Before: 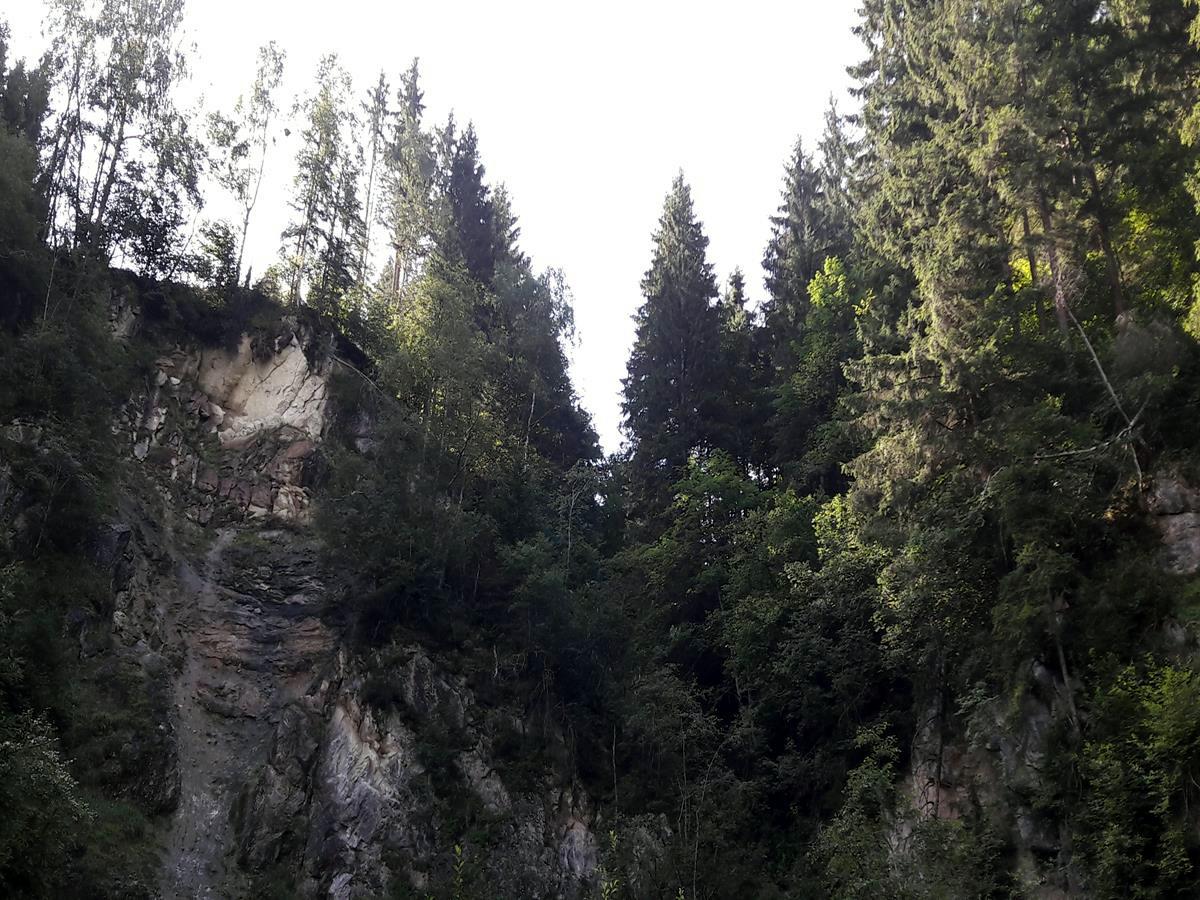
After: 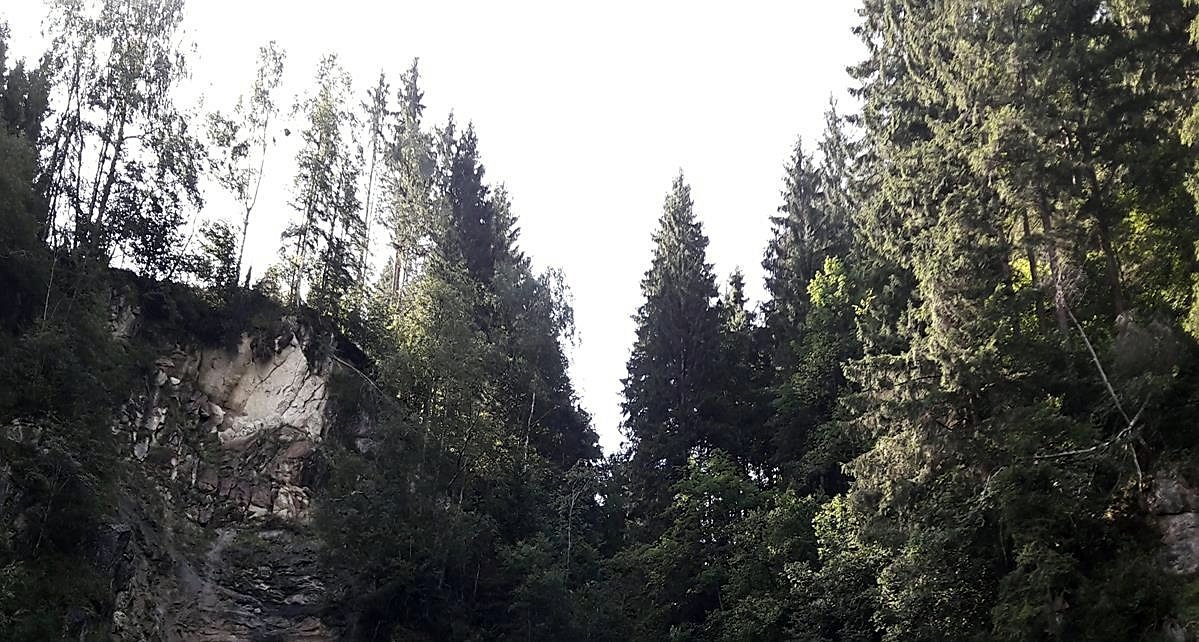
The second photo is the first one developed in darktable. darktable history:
sharpen: on, module defaults
crop: bottom 28.576%
contrast brightness saturation: contrast 0.11, saturation -0.17
